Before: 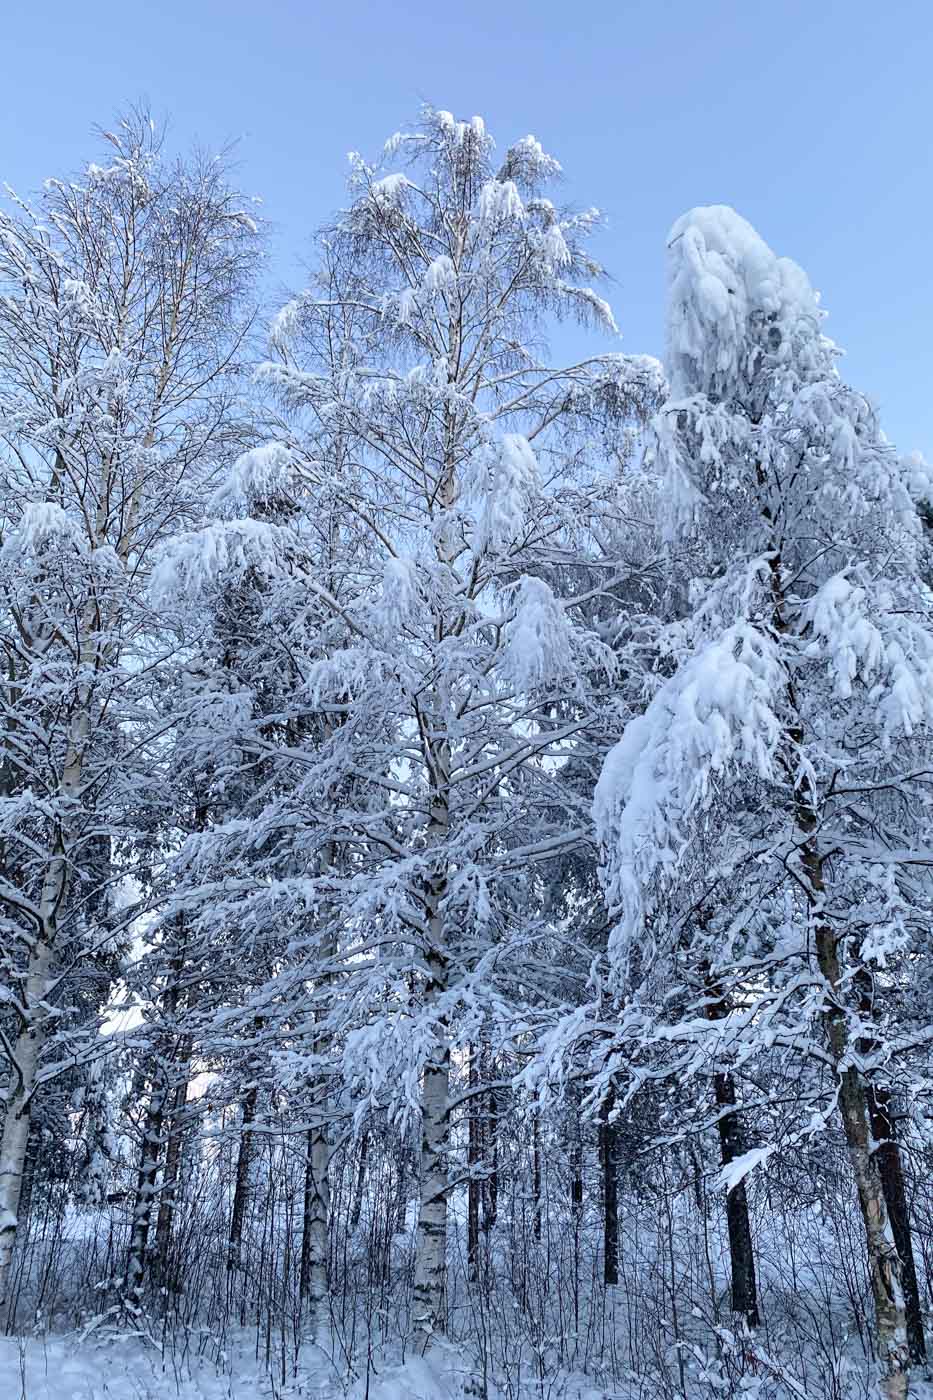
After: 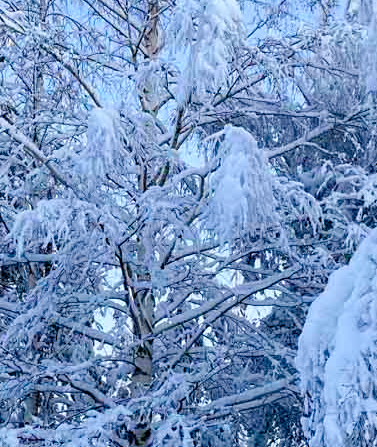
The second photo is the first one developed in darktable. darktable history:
crop: left 31.751%, top 32.172%, right 27.8%, bottom 35.83%
color balance rgb: perceptual saturation grading › global saturation 20%, perceptual saturation grading › highlights -25%, perceptual saturation grading › shadows 50.52%, global vibrance 40.24%
